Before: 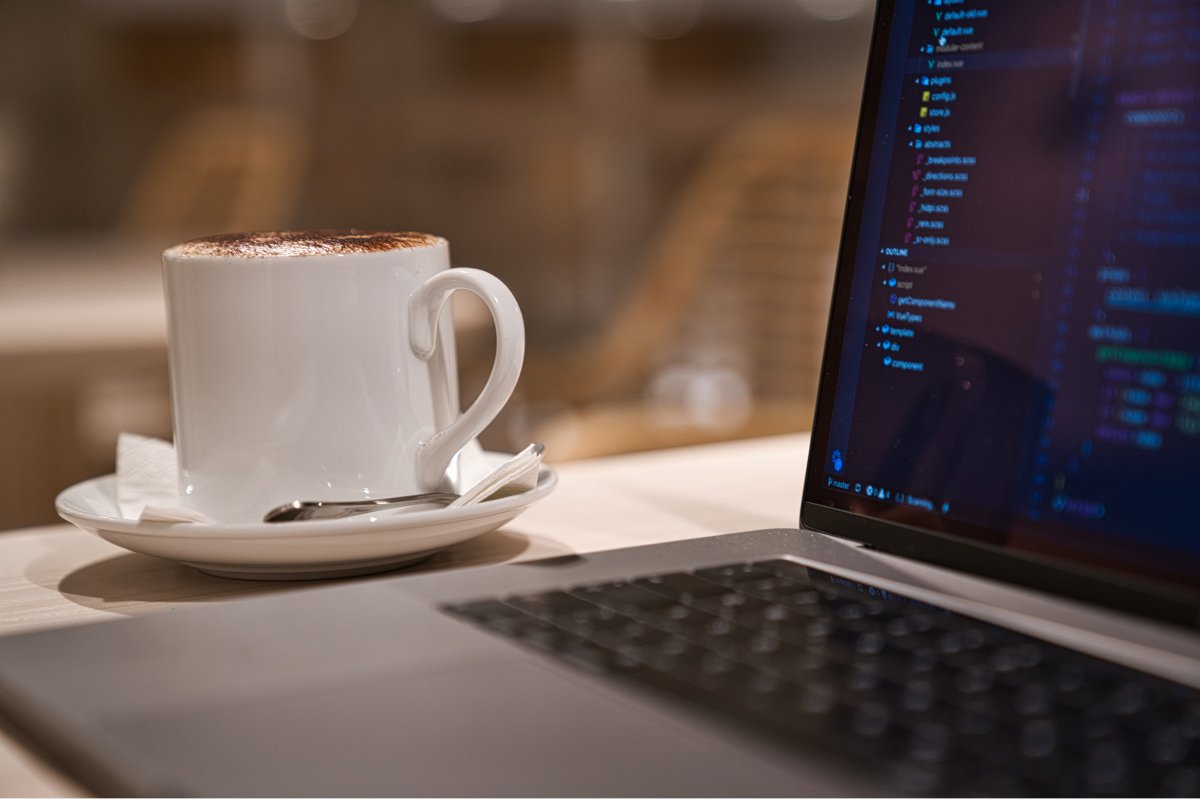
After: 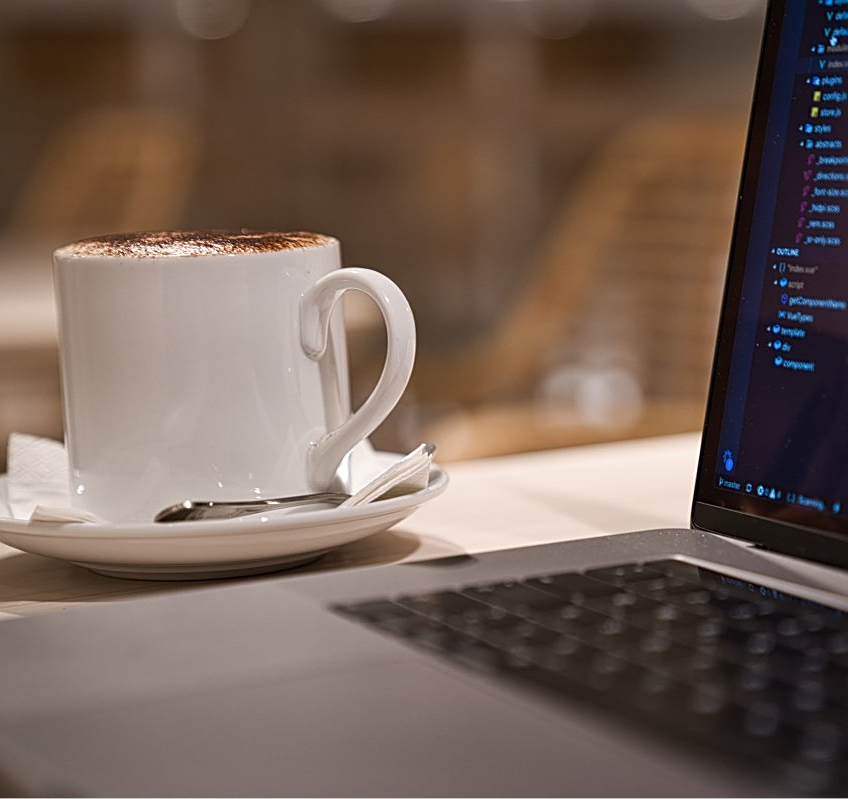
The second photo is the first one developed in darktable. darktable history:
sharpen: on, module defaults
crop and rotate: left 9.085%, right 20.179%
